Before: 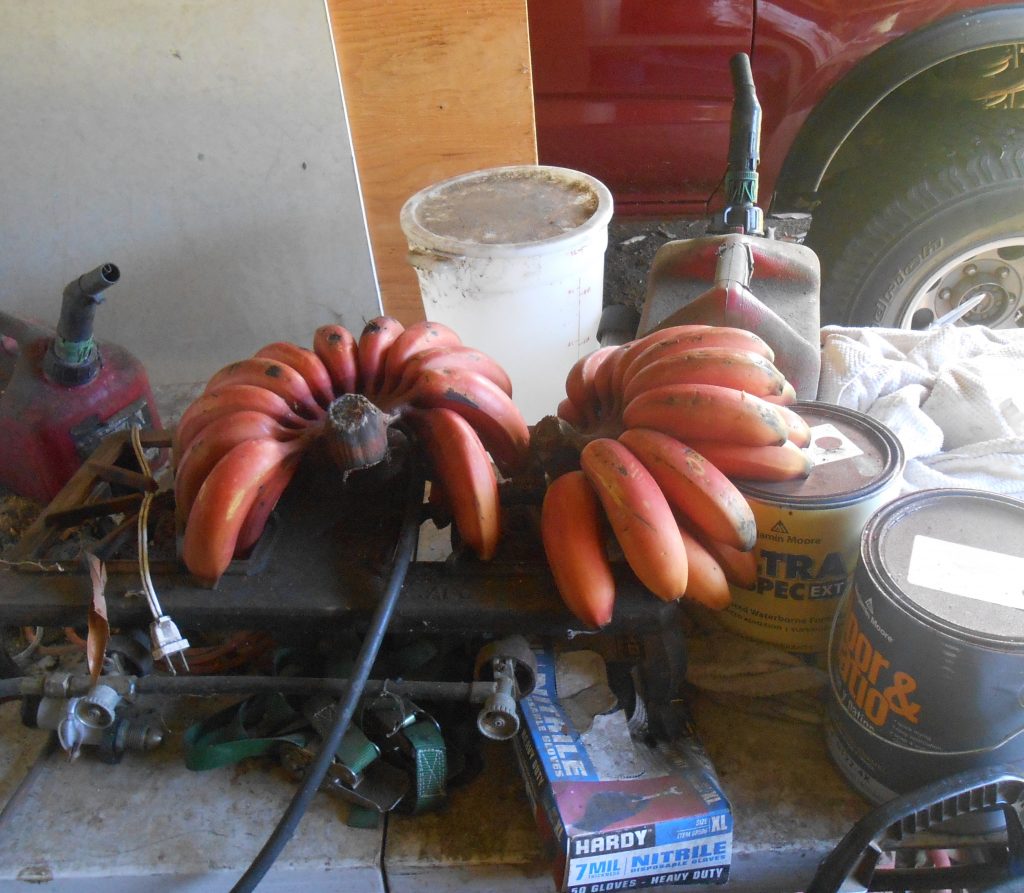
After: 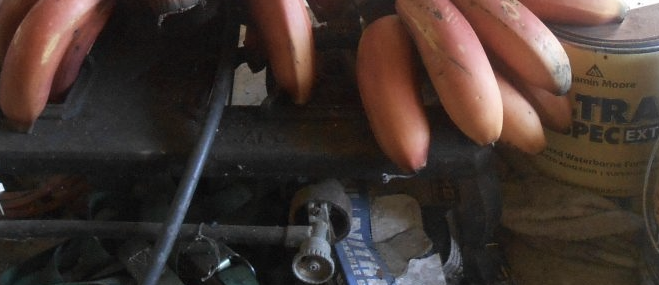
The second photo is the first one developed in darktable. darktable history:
crop: left 18.091%, top 51.13%, right 17.525%, bottom 16.85%
contrast brightness saturation: contrast 0.1, saturation -0.36
